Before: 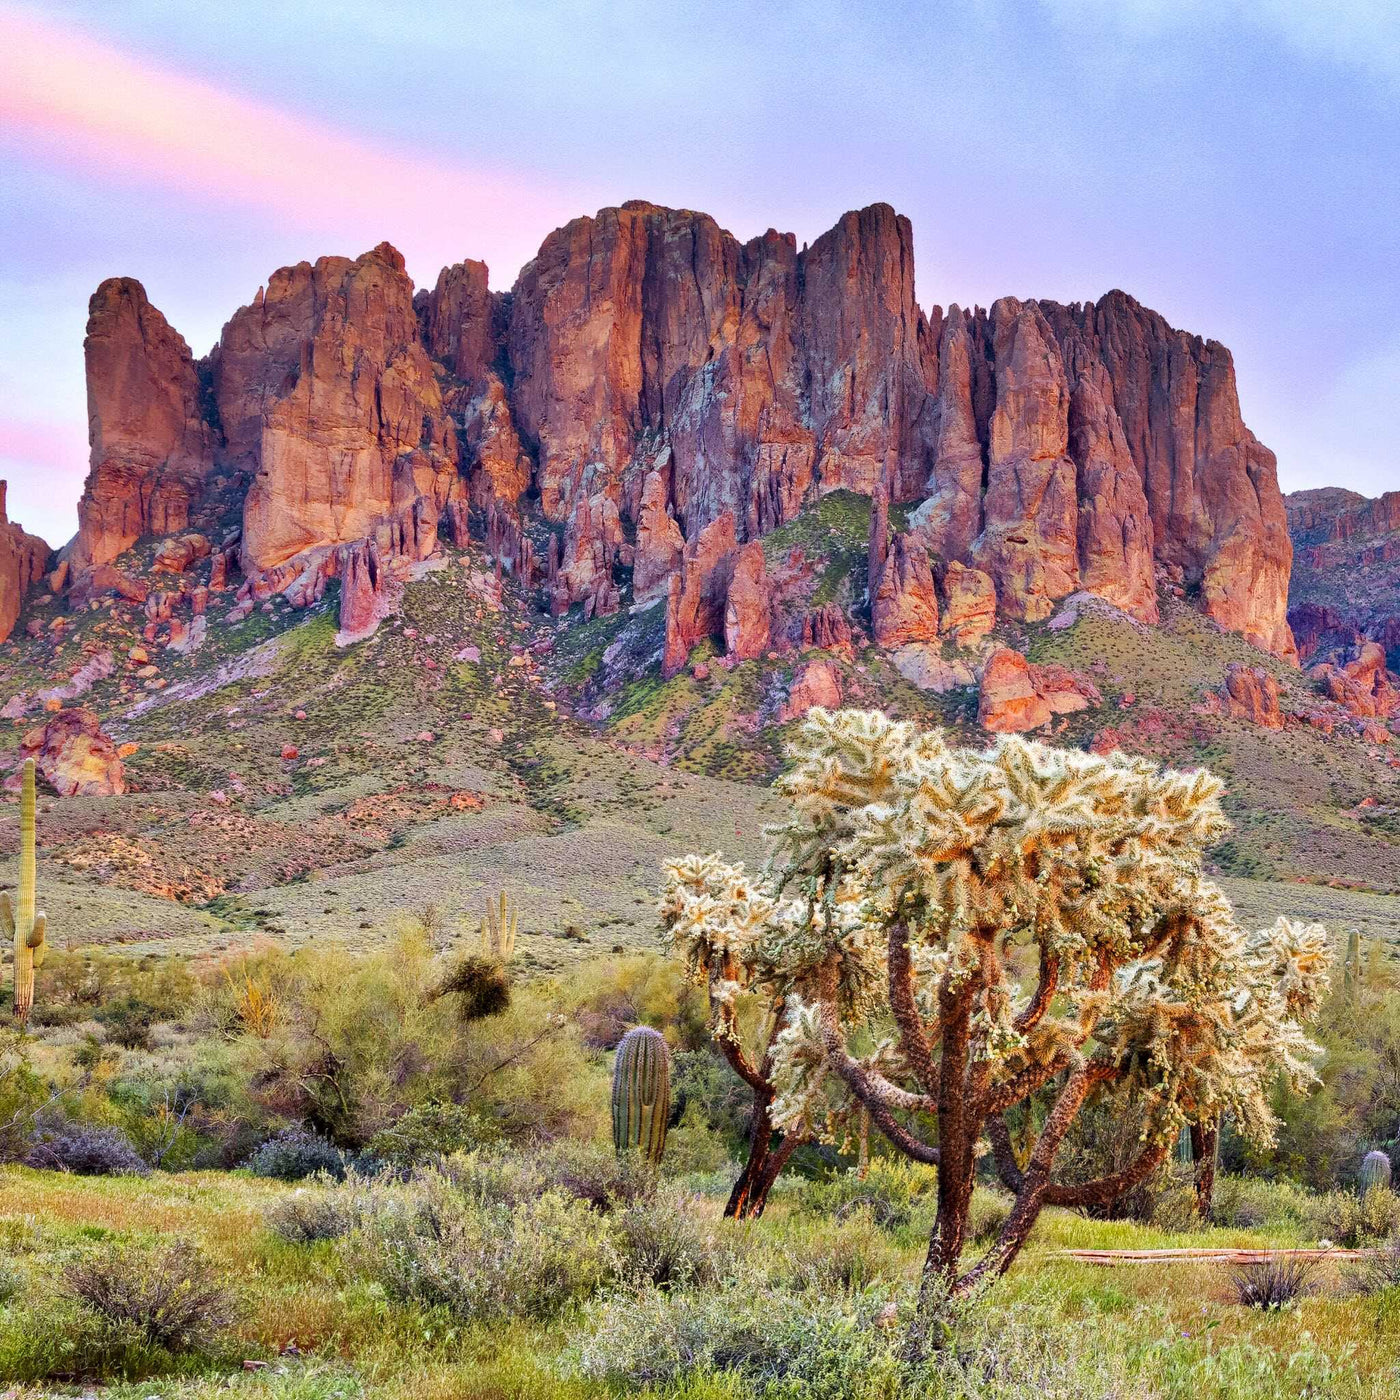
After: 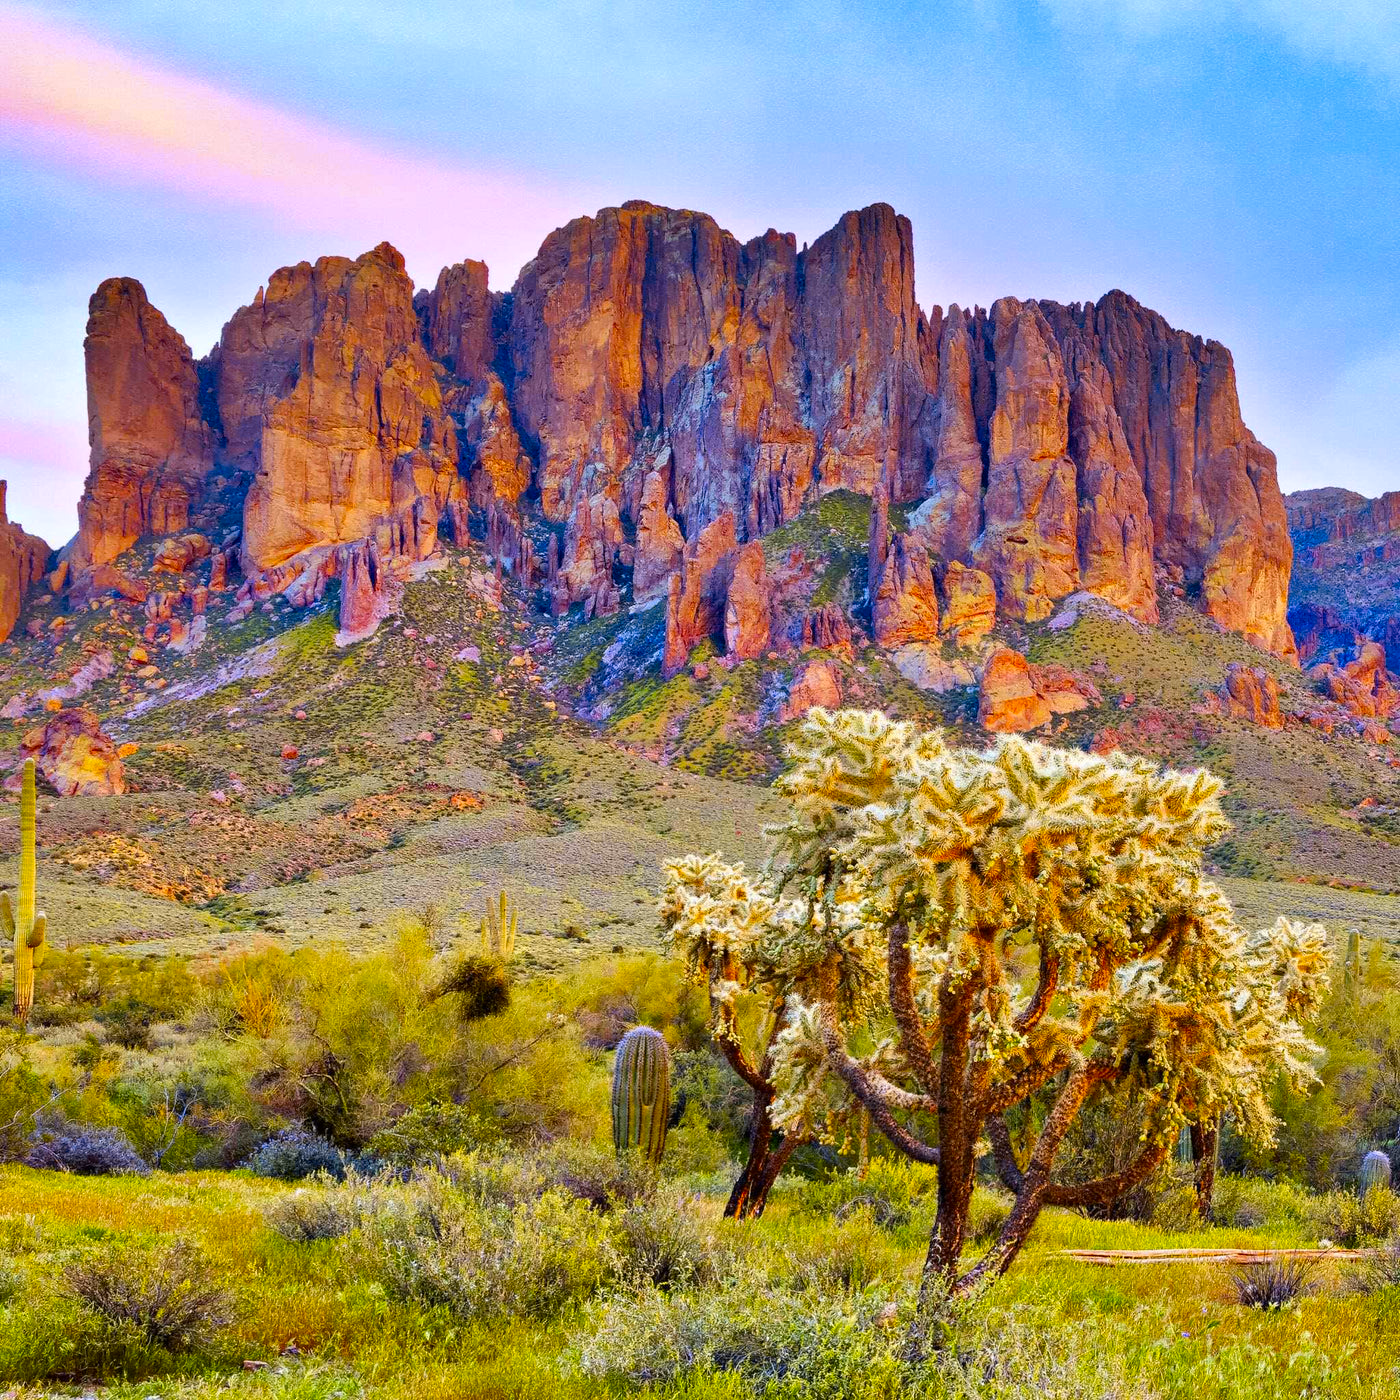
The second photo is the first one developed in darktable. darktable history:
shadows and highlights: shadows 37.27, highlights -28.18, soften with gaussian
color contrast: green-magenta contrast 1.12, blue-yellow contrast 1.95, unbound 0
